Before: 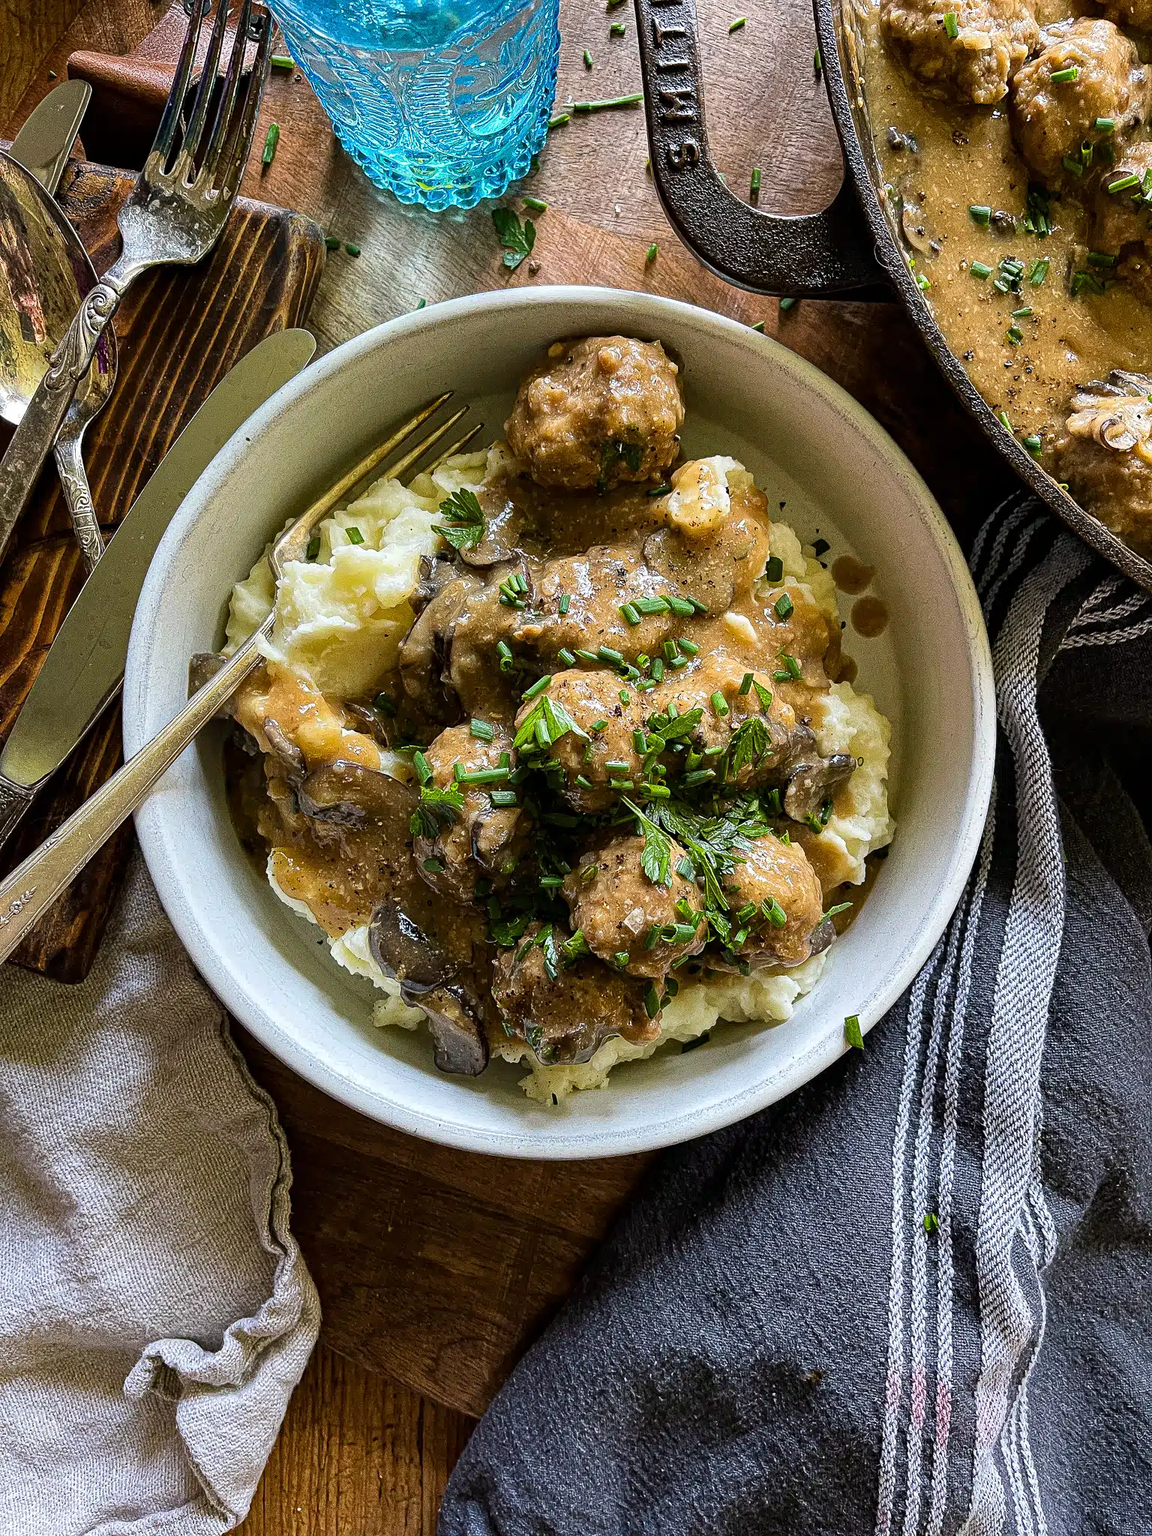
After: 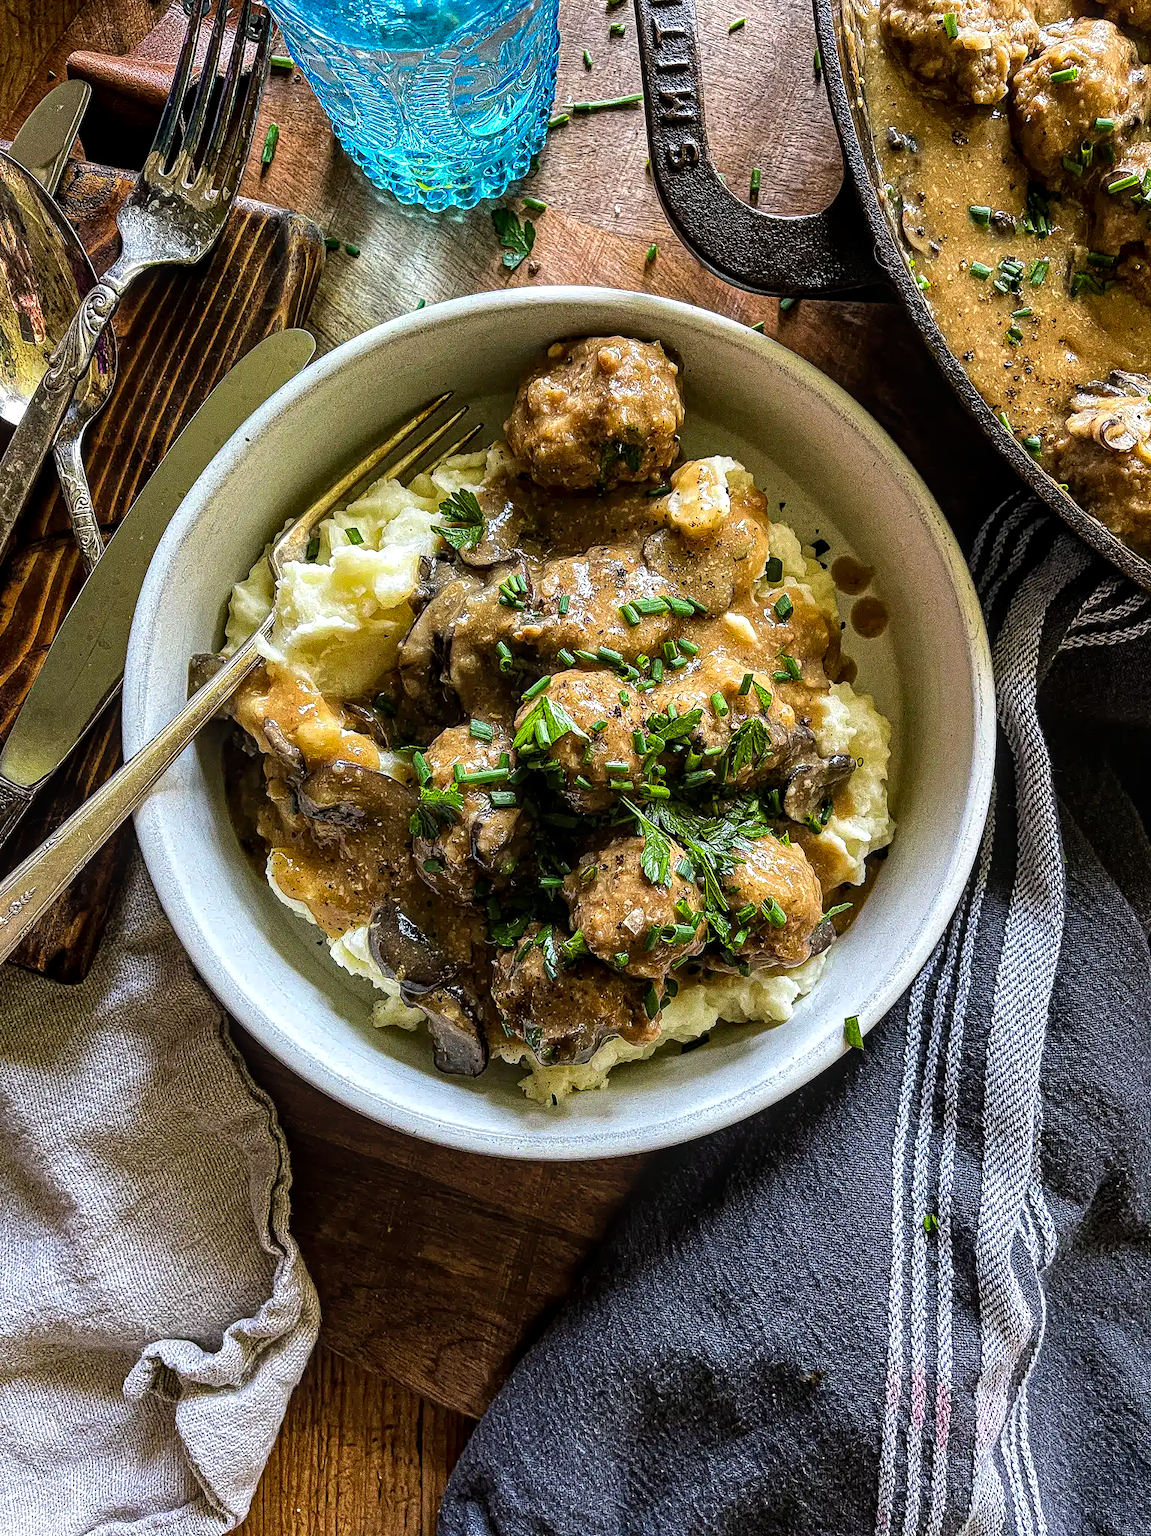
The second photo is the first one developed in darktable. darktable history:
color balance: contrast 10%
local contrast: on, module defaults
crop and rotate: left 0.126%
